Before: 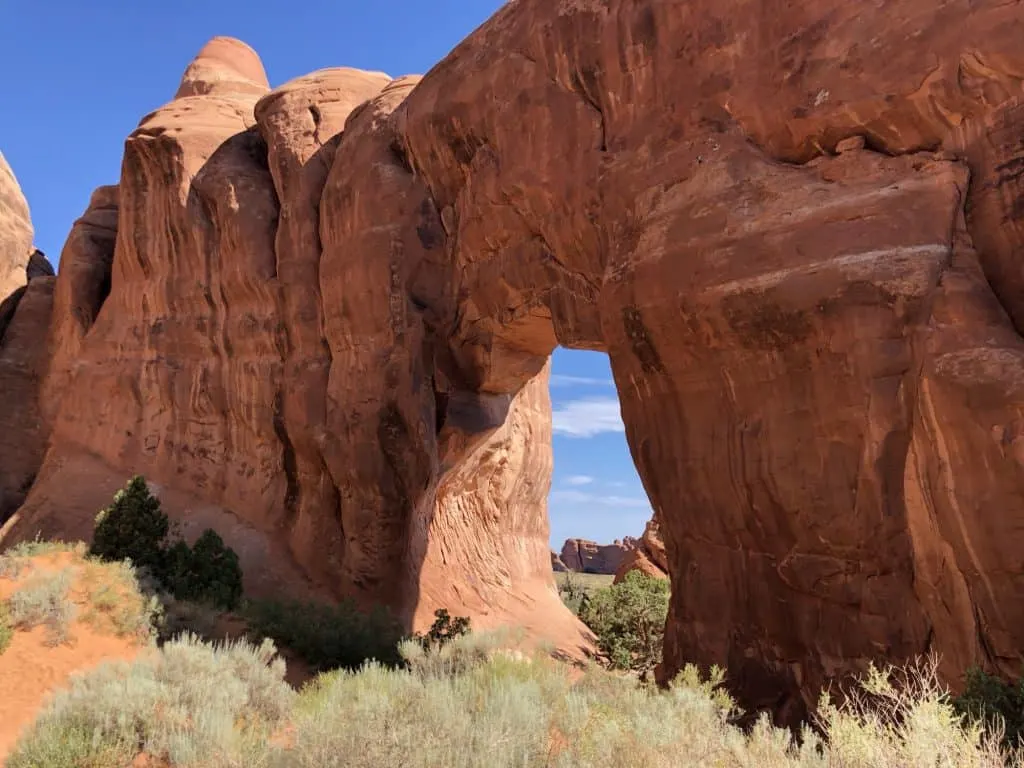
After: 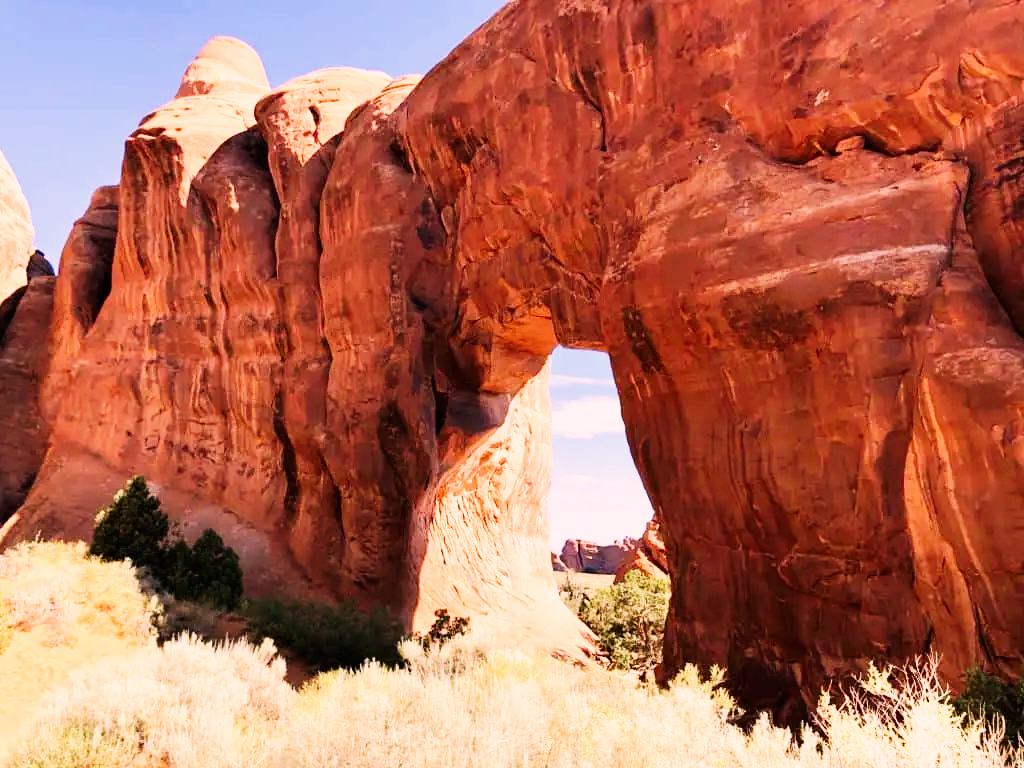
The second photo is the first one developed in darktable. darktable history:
color correction: highlights a* 12.23, highlights b* 5.41
base curve: curves: ch0 [(0, 0) (0.007, 0.004) (0.027, 0.03) (0.046, 0.07) (0.207, 0.54) (0.442, 0.872) (0.673, 0.972) (1, 1)], preserve colors none
